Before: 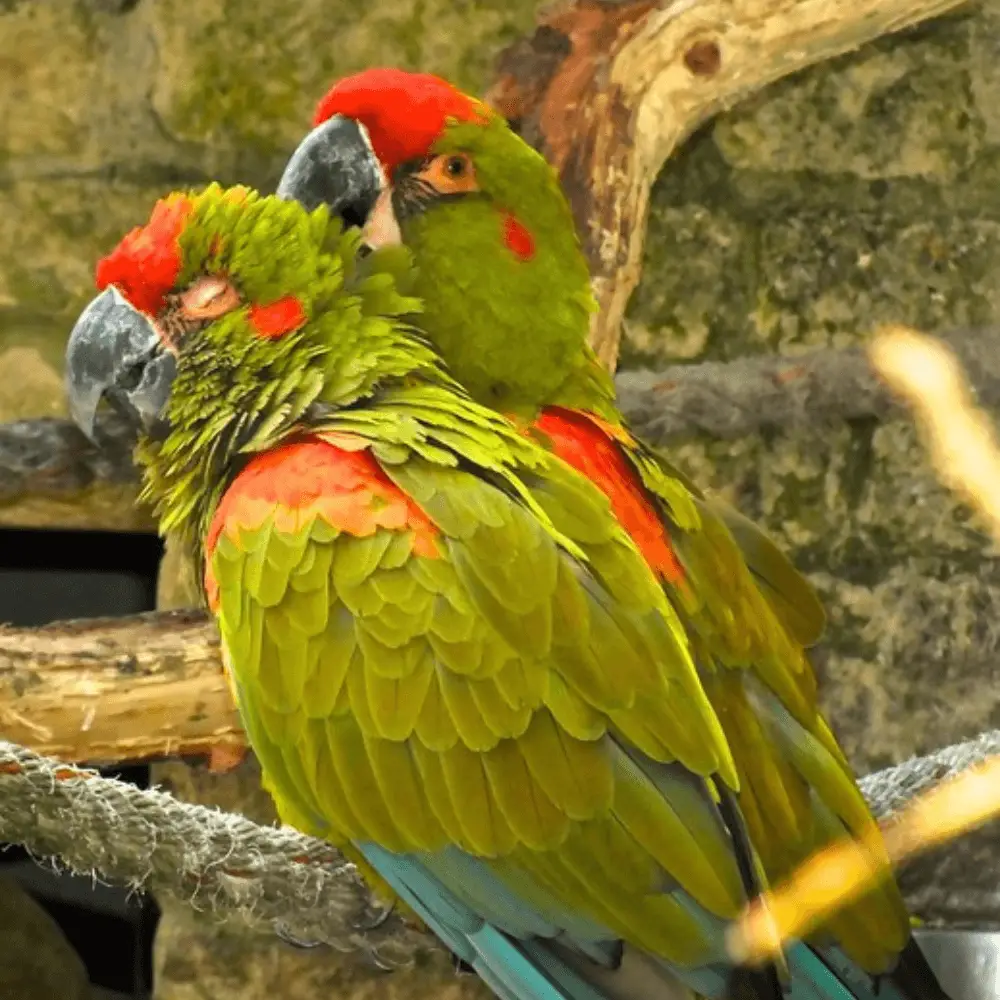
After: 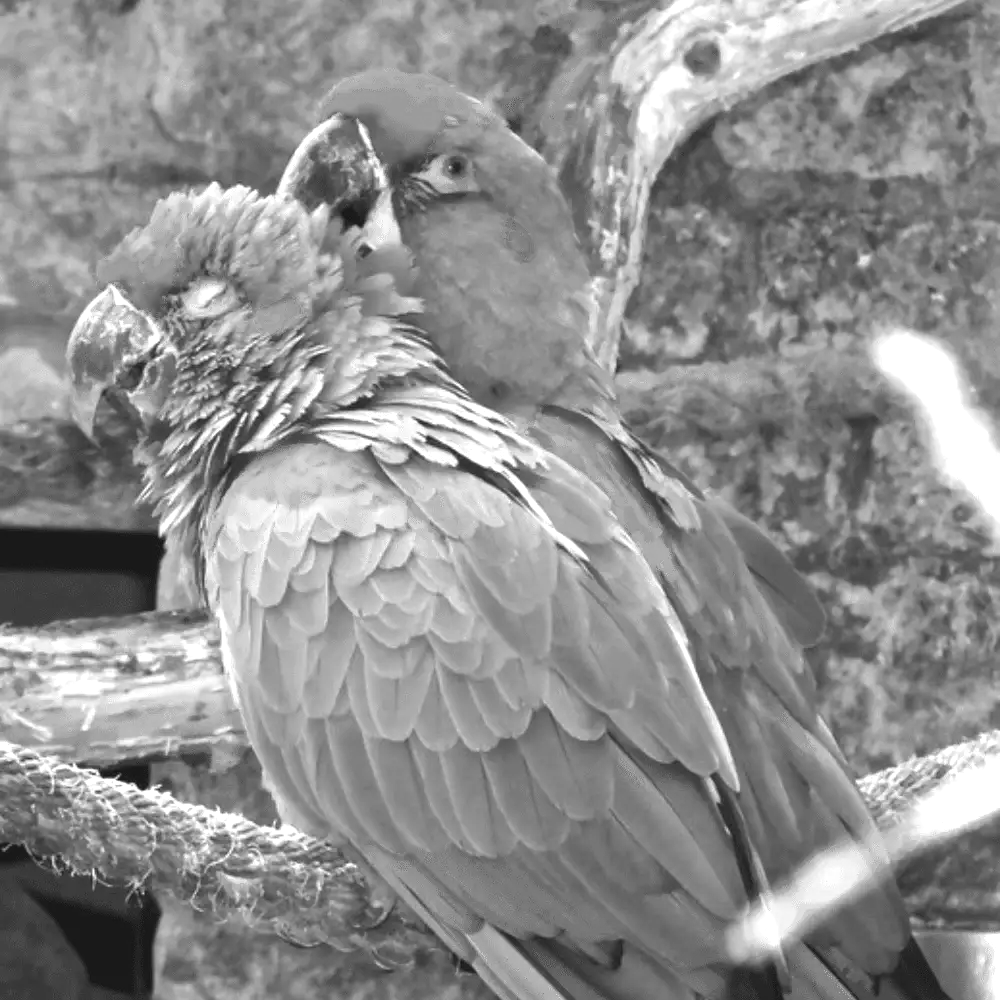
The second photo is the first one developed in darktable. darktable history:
monochrome: a 2.21, b -1.33, size 2.2
exposure: black level correction -0.005, exposure 0.622 EV, compensate highlight preservation false
